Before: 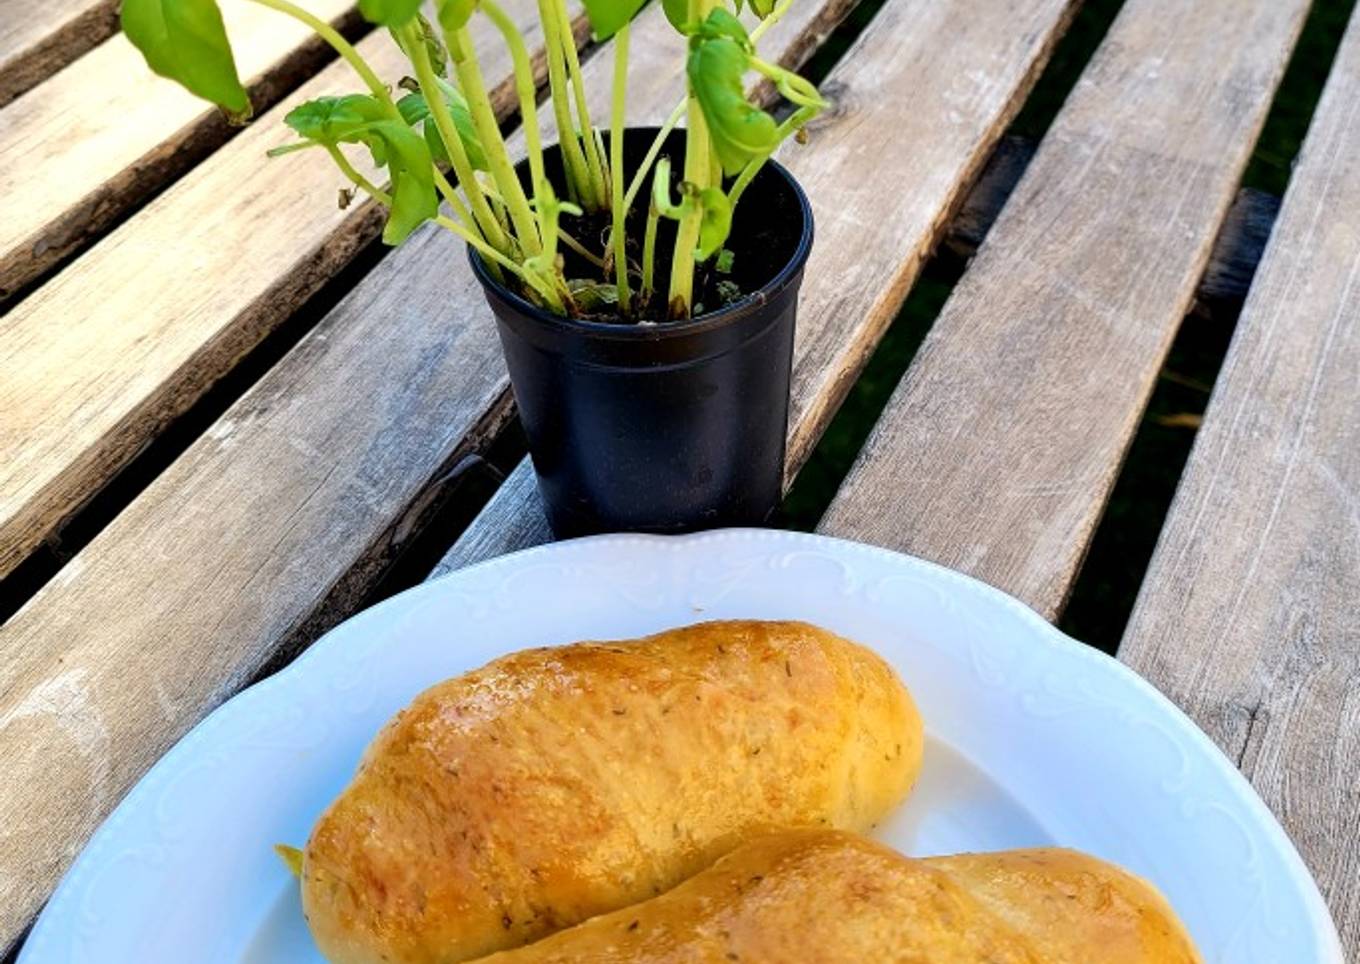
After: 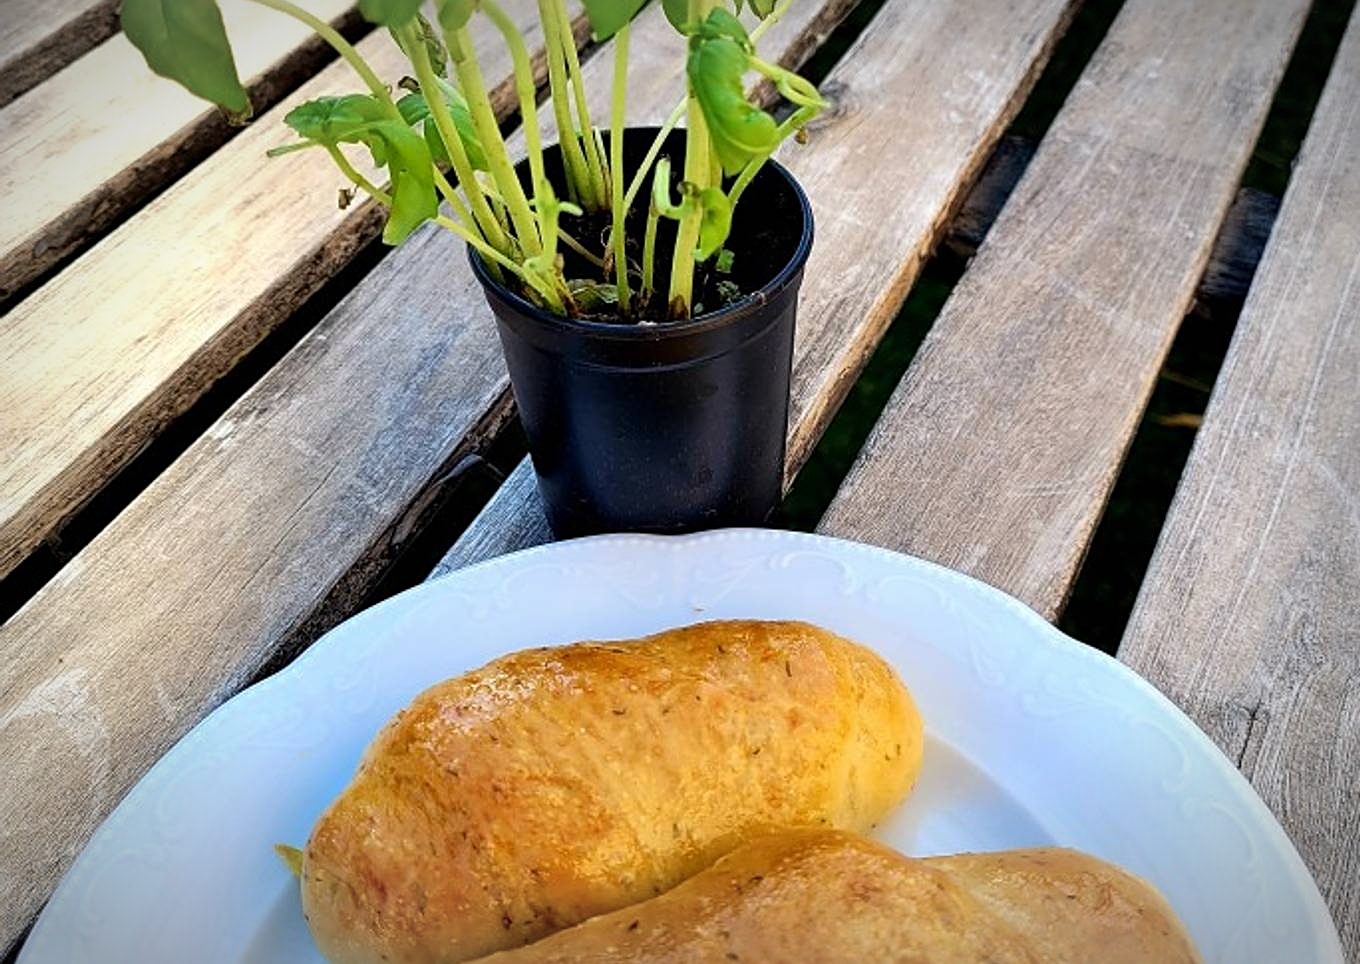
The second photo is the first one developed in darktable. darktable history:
sharpen: on, module defaults
vignetting: automatic ratio true
exposure: exposure -0.01 EV, compensate highlight preservation false
